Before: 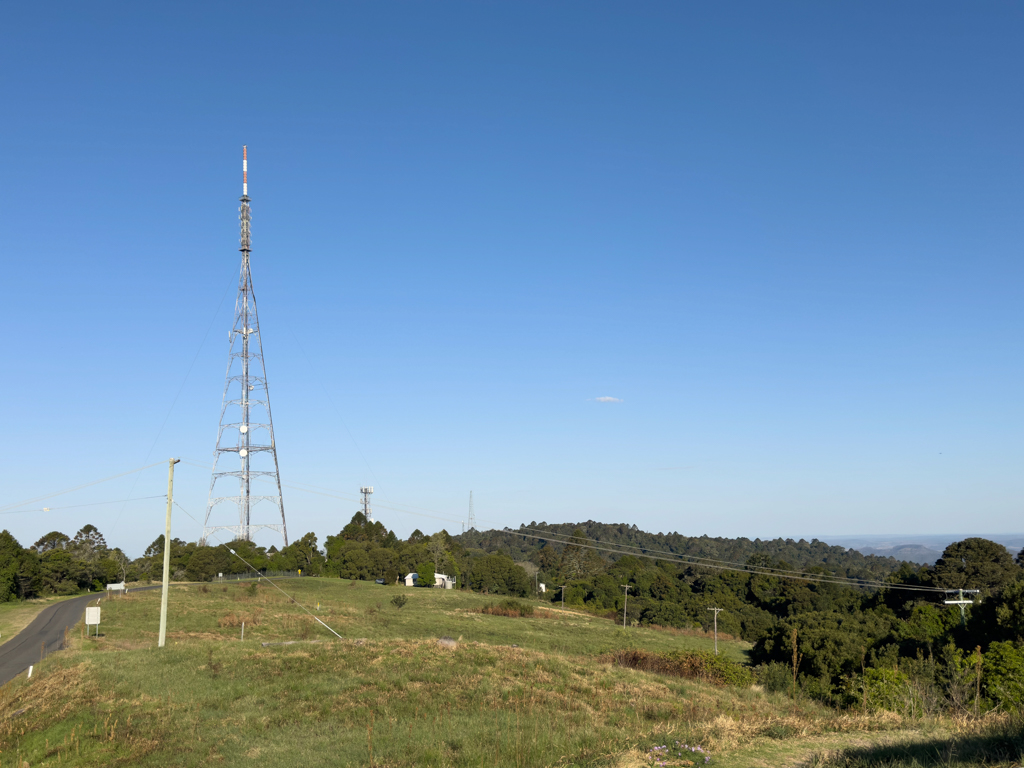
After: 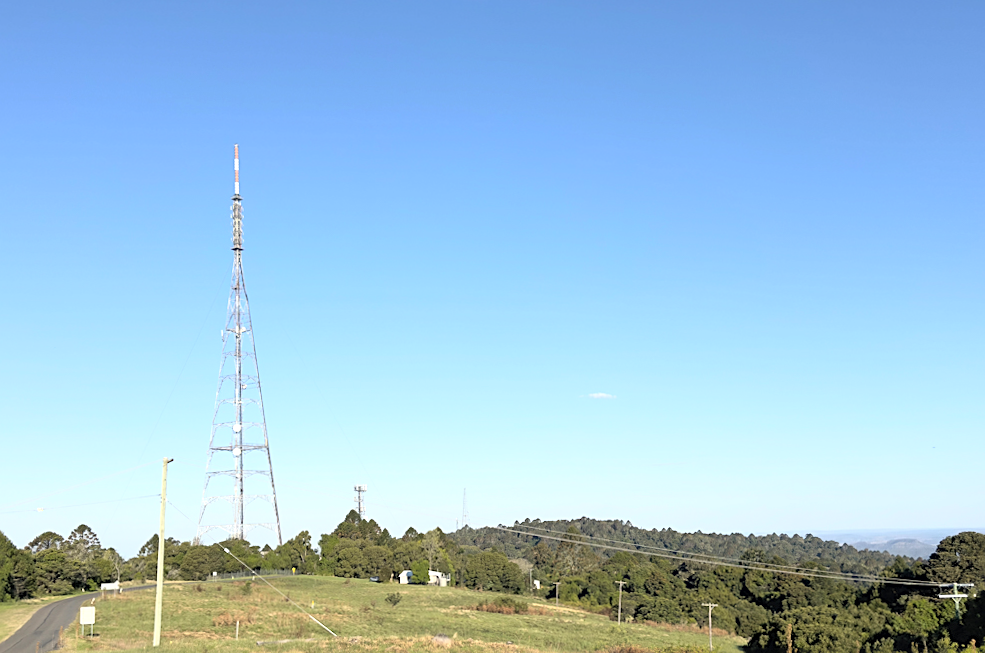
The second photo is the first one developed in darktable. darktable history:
sharpen: amount 0.494
contrast brightness saturation: contrast 0.135, brightness 0.228
crop and rotate: angle 0.385°, left 0.332%, right 2.565%, bottom 14.092%
exposure: exposure 0.437 EV, compensate highlight preservation false
